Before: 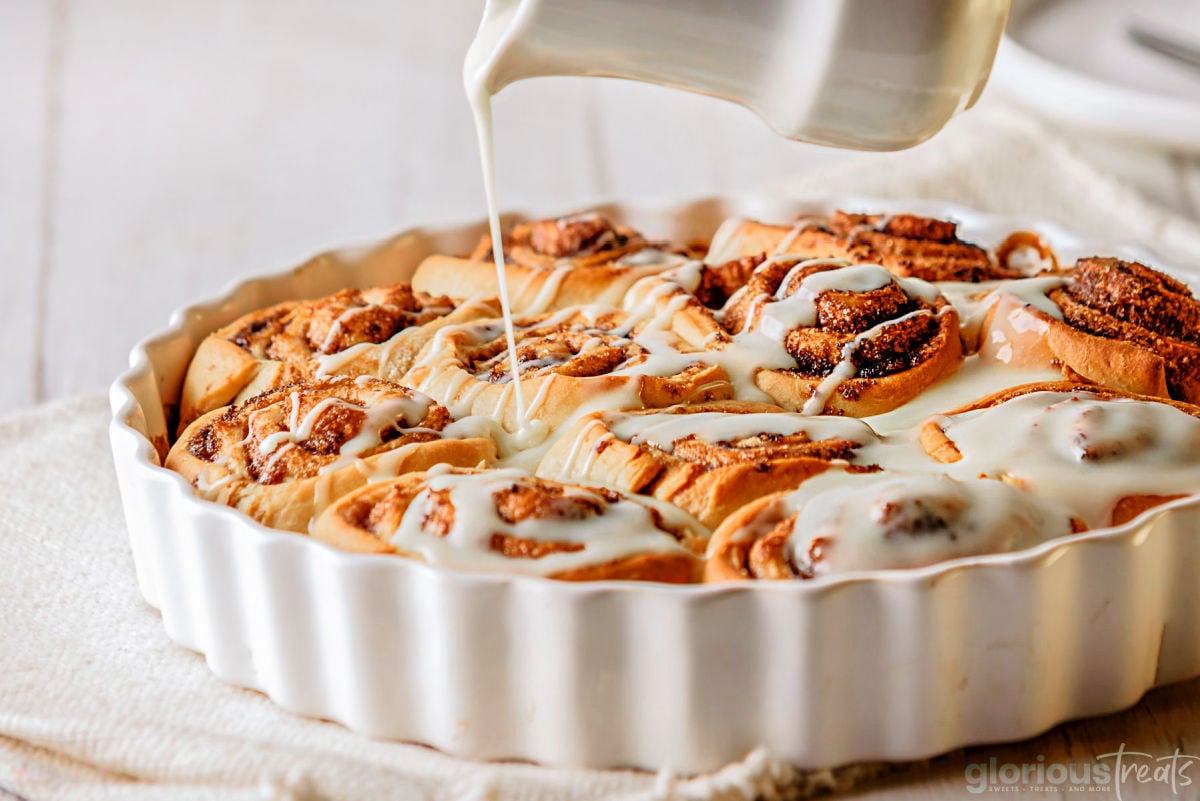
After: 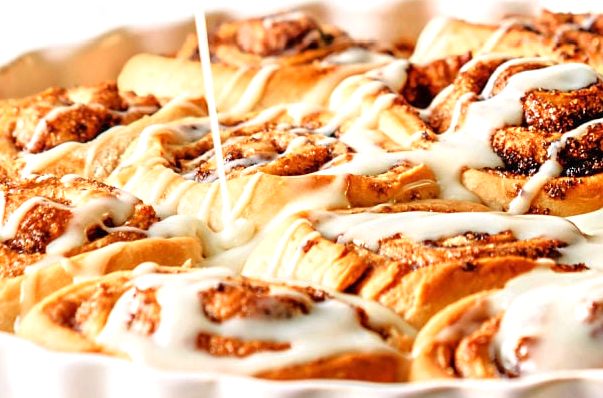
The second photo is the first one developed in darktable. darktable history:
crop: left 24.549%, top 25.192%, right 25.154%, bottom 25.042%
exposure: exposure 0.602 EV, compensate exposure bias true, compensate highlight preservation false
